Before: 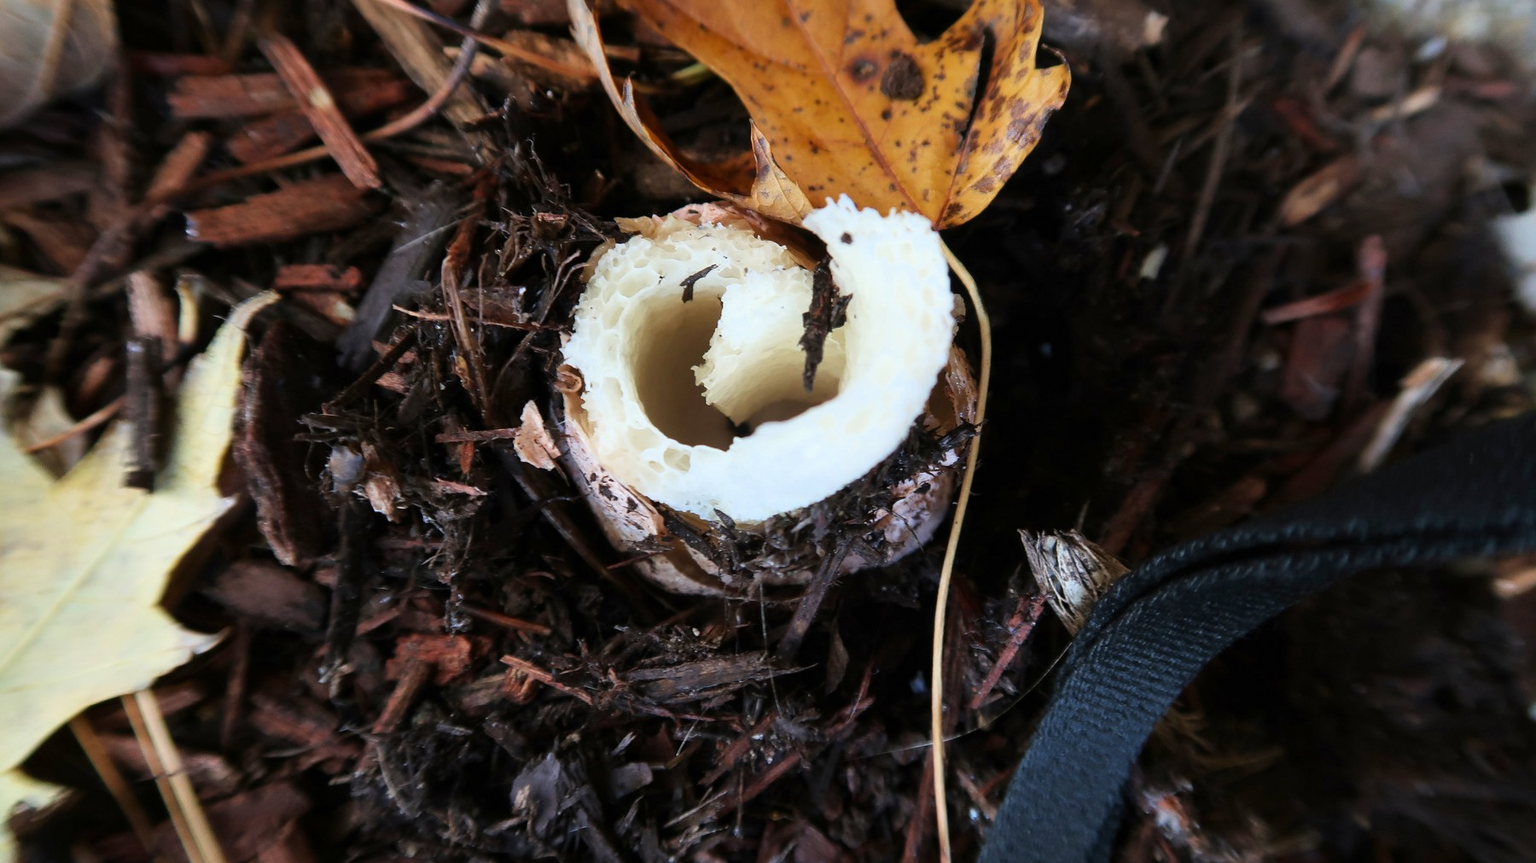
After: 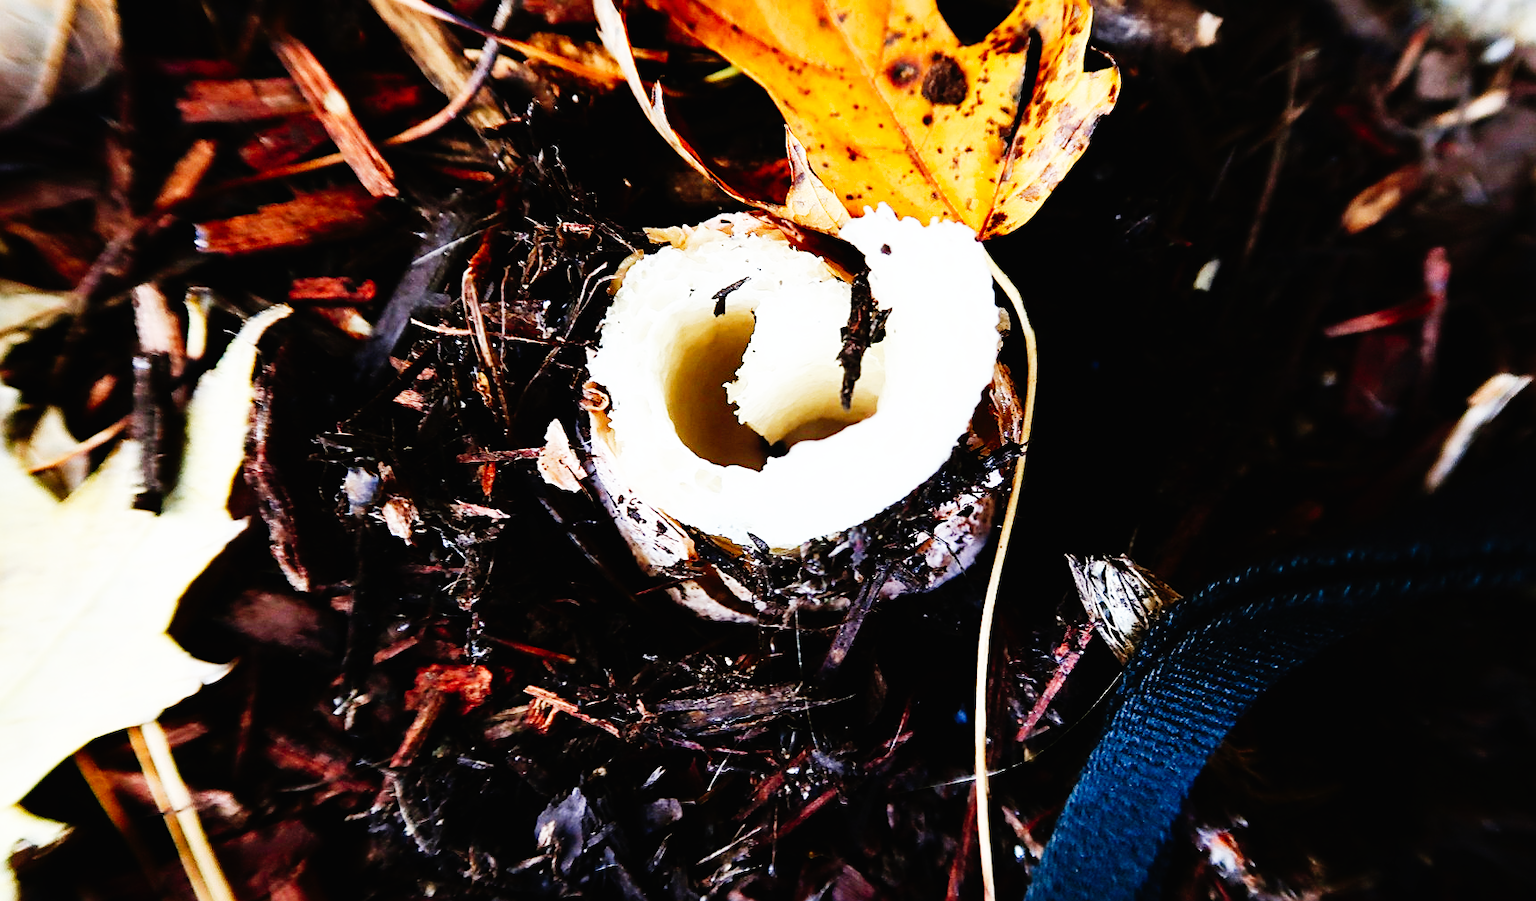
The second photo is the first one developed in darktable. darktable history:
tone equalizer: edges refinement/feathering 500, mask exposure compensation -1.57 EV, preserve details no
crop: right 4.401%, bottom 0.016%
sharpen: on, module defaults
base curve: curves: ch0 [(0, 0) (0.007, 0.004) (0.027, 0.03) (0.046, 0.07) (0.207, 0.54) (0.442, 0.872) (0.673, 0.972) (1, 1)], preserve colors none
tone curve: curves: ch0 [(0, 0.01) (0.133, 0.057) (0.338, 0.327) (0.494, 0.55) (0.726, 0.807) (1, 1)]; ch1 [(0, 0) (0.346, 0.324) (0.45, 0.431) (0.5, 0.5) (0.522, 0.517) (0.543, 0.578) (1, 1)]; ch2 [(0, 0) (0.44, 0.424) (0.501, 0.499) (0.564, 0.611) (0.622, 0.667) (0.707, 0.746) (1, 1)], preserve colors none
contrast brightness saturation: brightness -0.086
